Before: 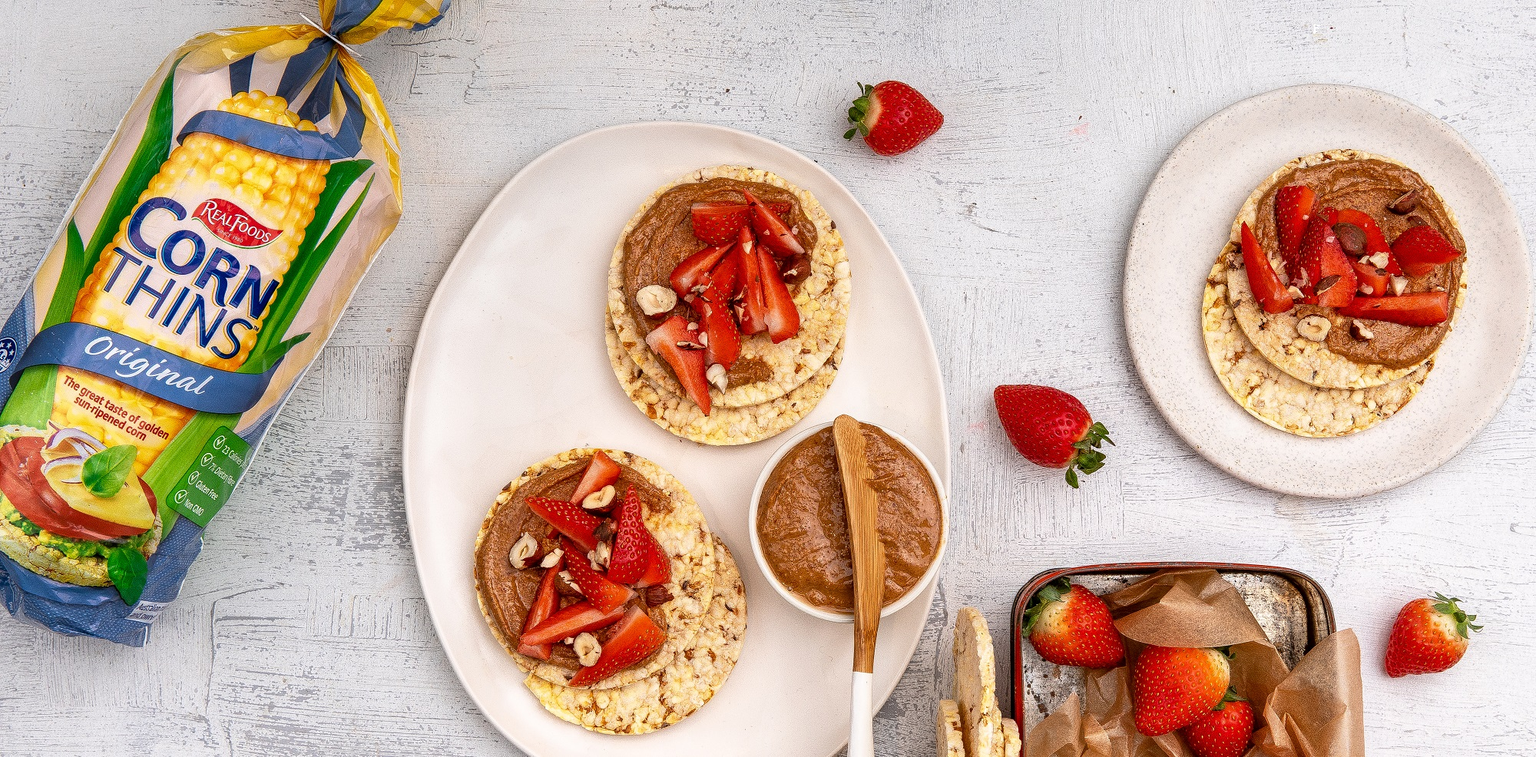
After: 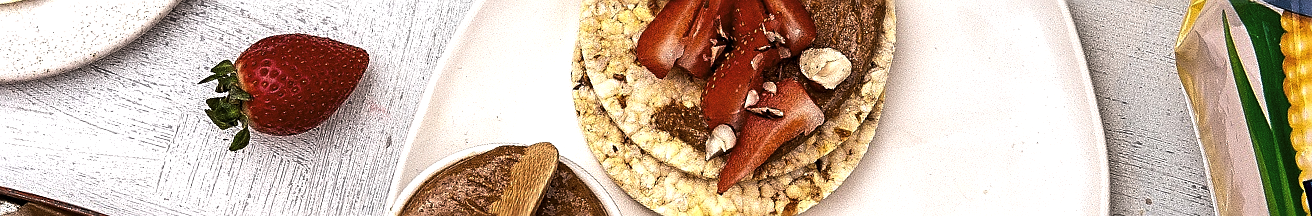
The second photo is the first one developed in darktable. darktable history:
crop and rotate: angle 16.12°, top 30.835%, bottom 35.653%
levels: levels [0, 0.618, 1]
exposure: exposure 0.376 EV, compensate highlight preservation false
sharpen: on, module defaults
